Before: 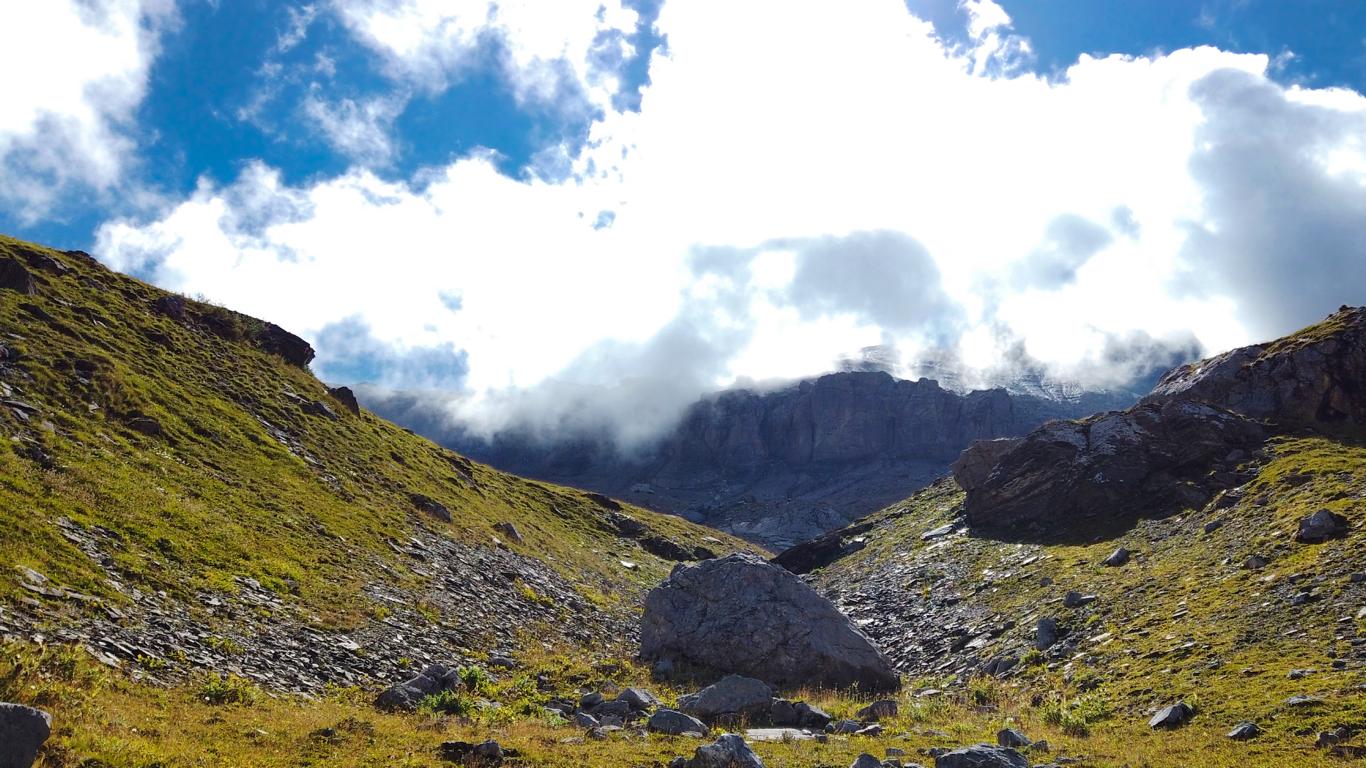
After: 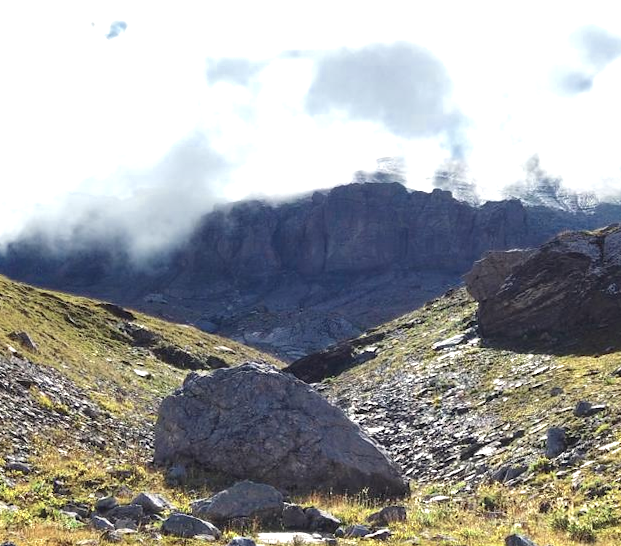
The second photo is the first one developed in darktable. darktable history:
rotate and perspective: lens shift (vertical) 0.048, lens shift (horizontal) -0.024, automatic cropping off
crop: left 35.432%, top 26.233%, right 20.145%, bottom 3.432%
color correction: highlights b* 3
exposure: black level correction 0, exposure 1.1 EV, compensate highlight preservation false
white balance: emerald 1
graduated density: on, module defaults
color zones: curves: ch0 [(0, 0.5) (0.125, 0.4) (0.25, 0.5) (0.375, 0.4) (0.5, 0.4) (0.625, 0.35) (0.75, 0.35) (0.875, 0.5)]; ch1 [(0, 0.35) (0.125, 0.45) (0.25, 0.35) (0.375, 0.35) (0.5, 0.35) (0.625, 0.35) (0.75, 0.45) (0.875, 0.35)]; ch2 [(0, 0.6) (0.125, 0.5) (0.25, 0.5) (0.375, 0.6) (0.5, 0.6) (0.625, 0.5) (0.75, 0.5) (0.875, 0.5)]
